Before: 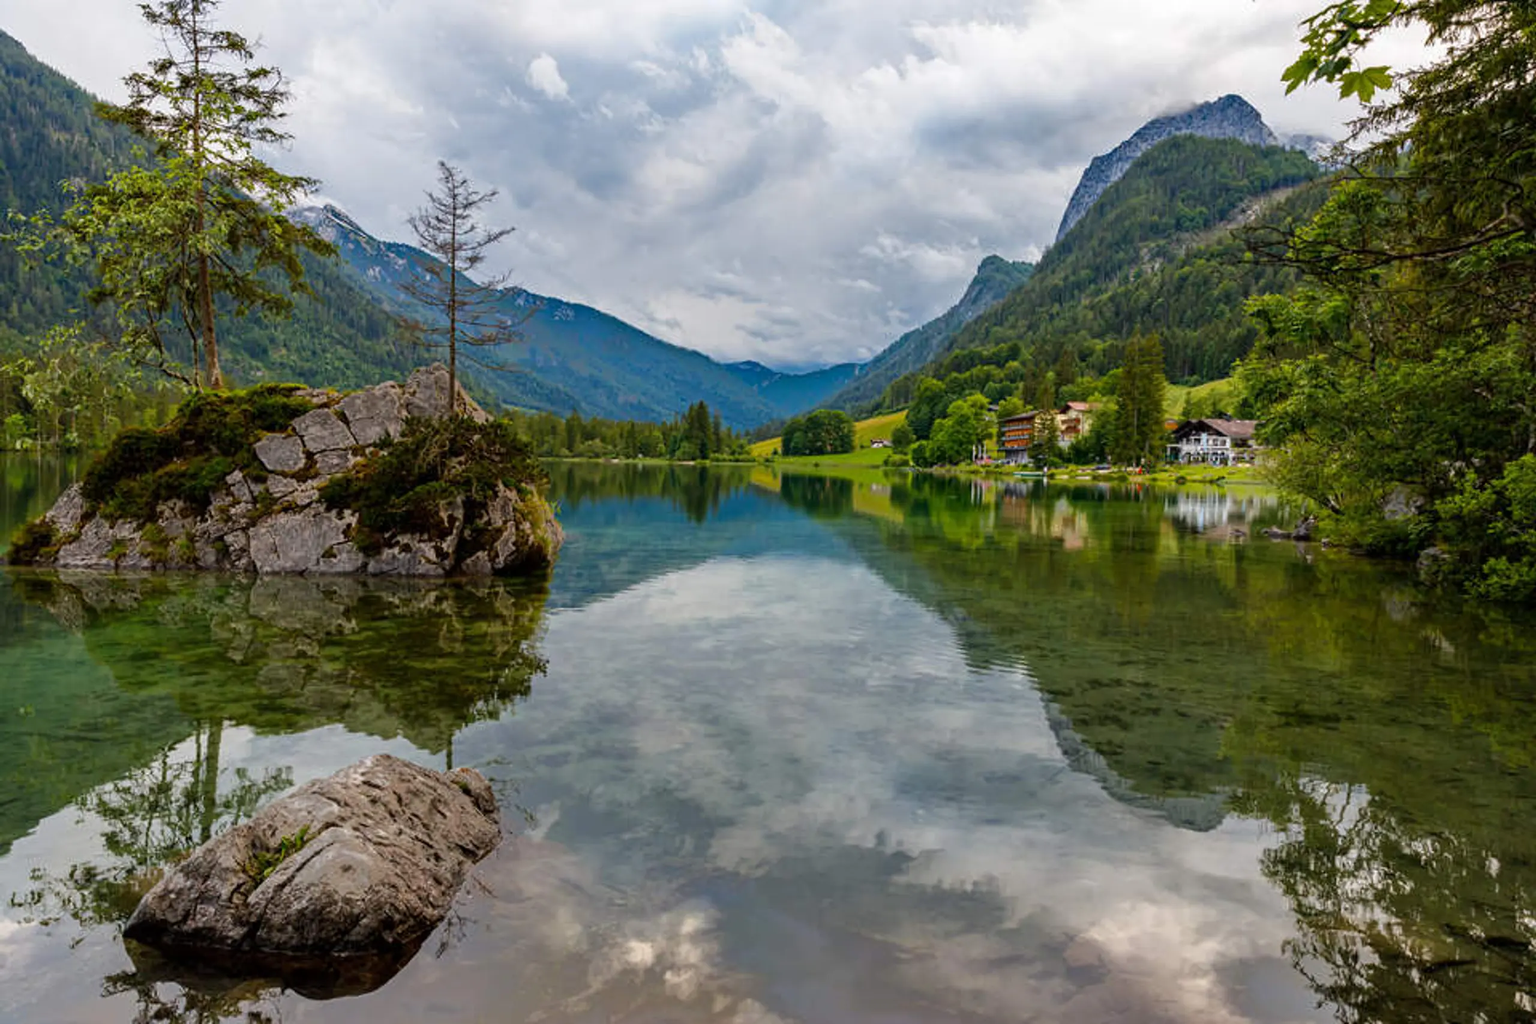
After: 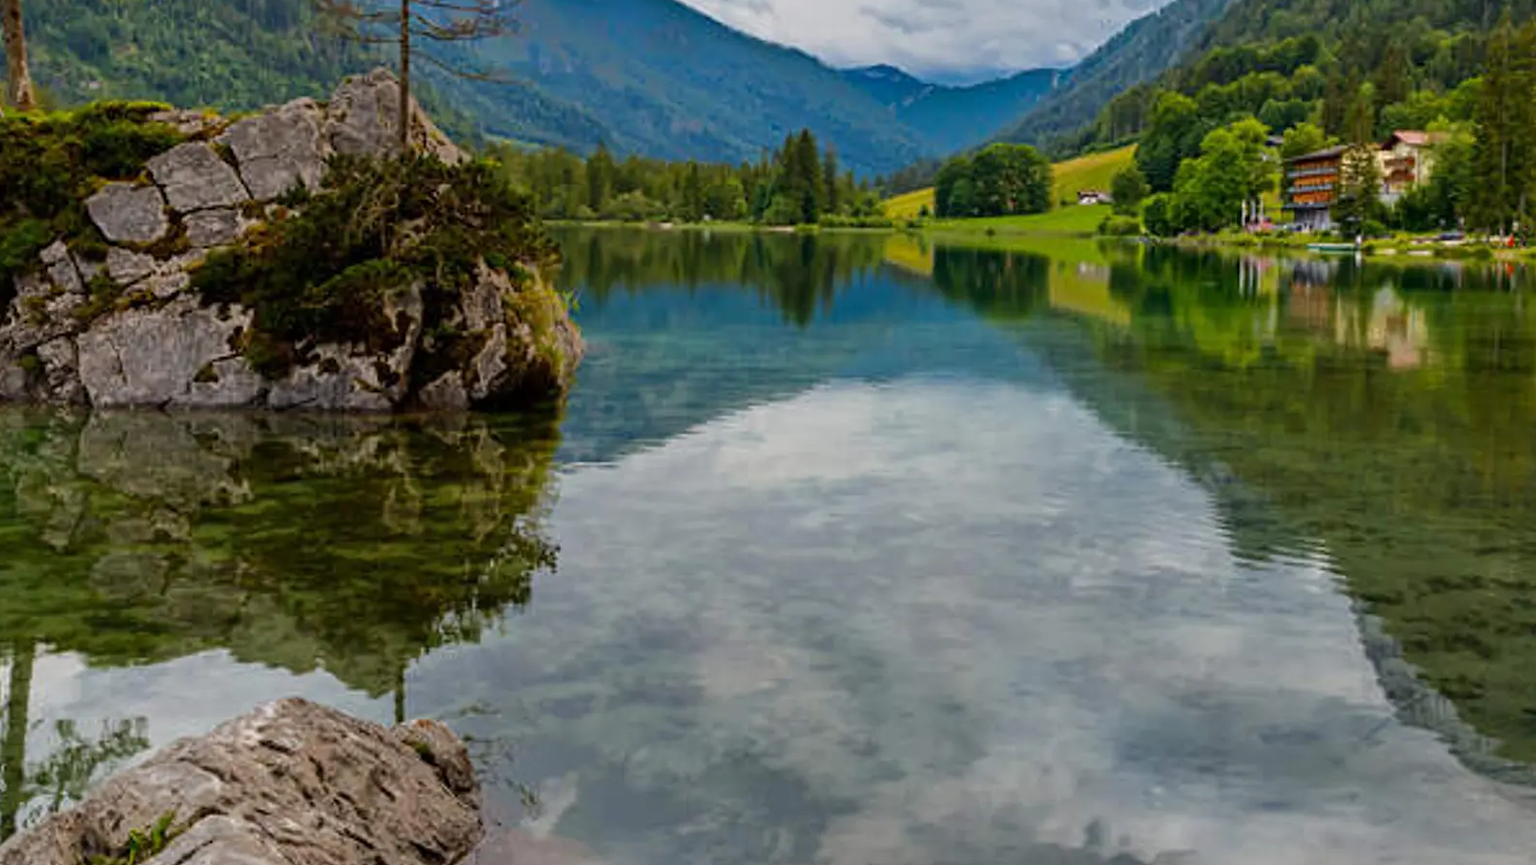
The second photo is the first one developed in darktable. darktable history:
crop: left 13.1%, top 31.341%, right 24.749%, bottom 16.088%
